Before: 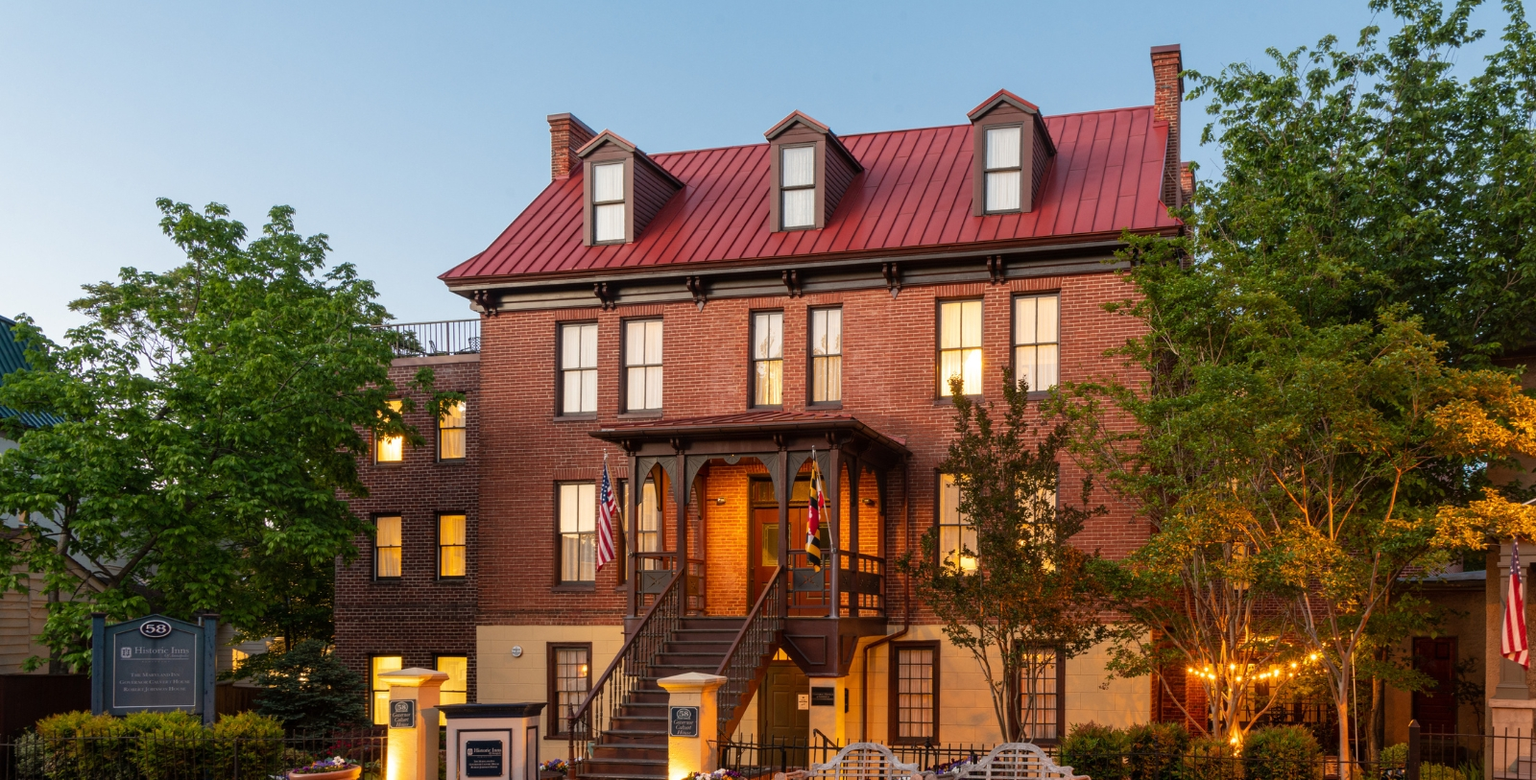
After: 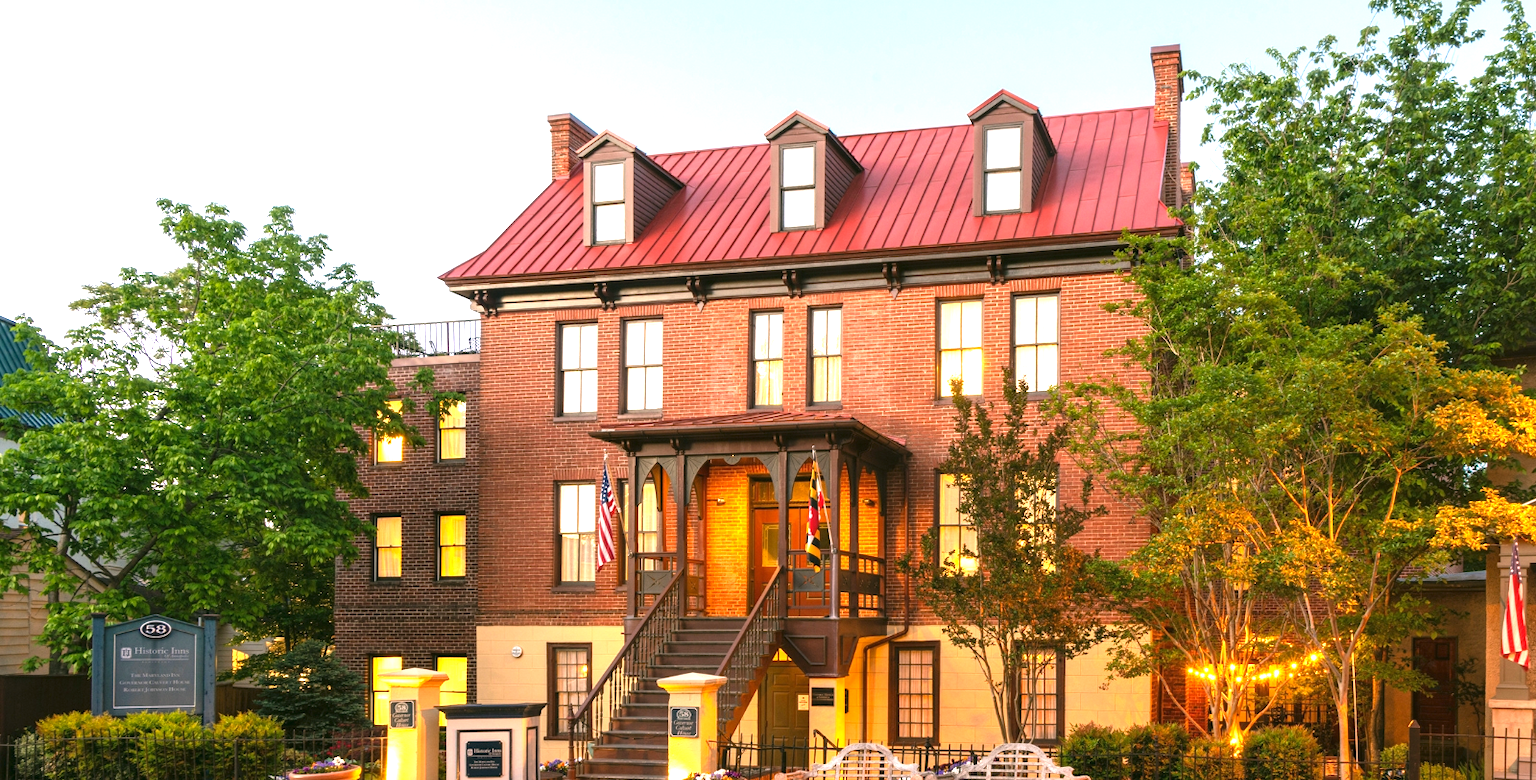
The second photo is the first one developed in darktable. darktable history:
exposure: black level correction -0.002, exposure 1.348 EV, compensate highlight preservation false
color correction: highlights a* 4.18, highlights b* 4.91, shadows a* -7.48, shadows b* 4.54
